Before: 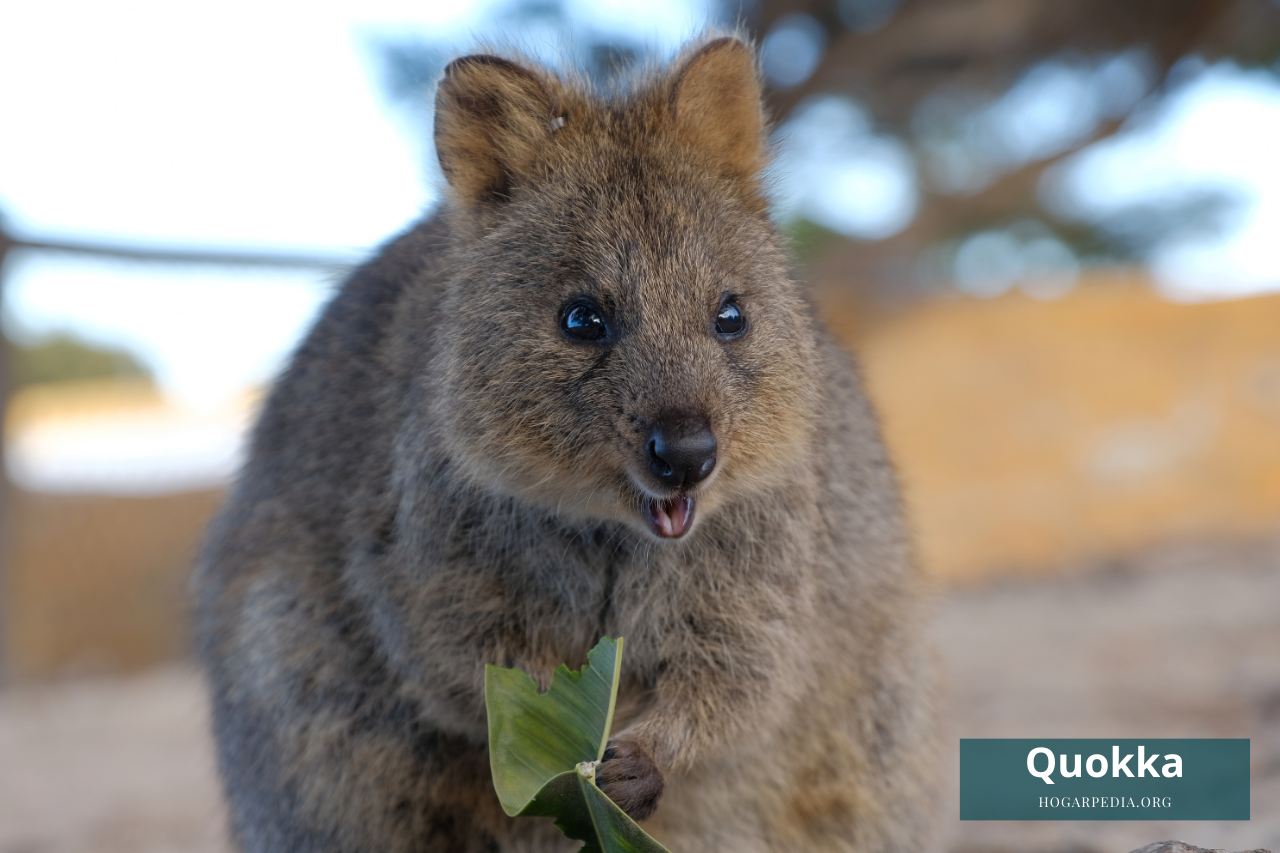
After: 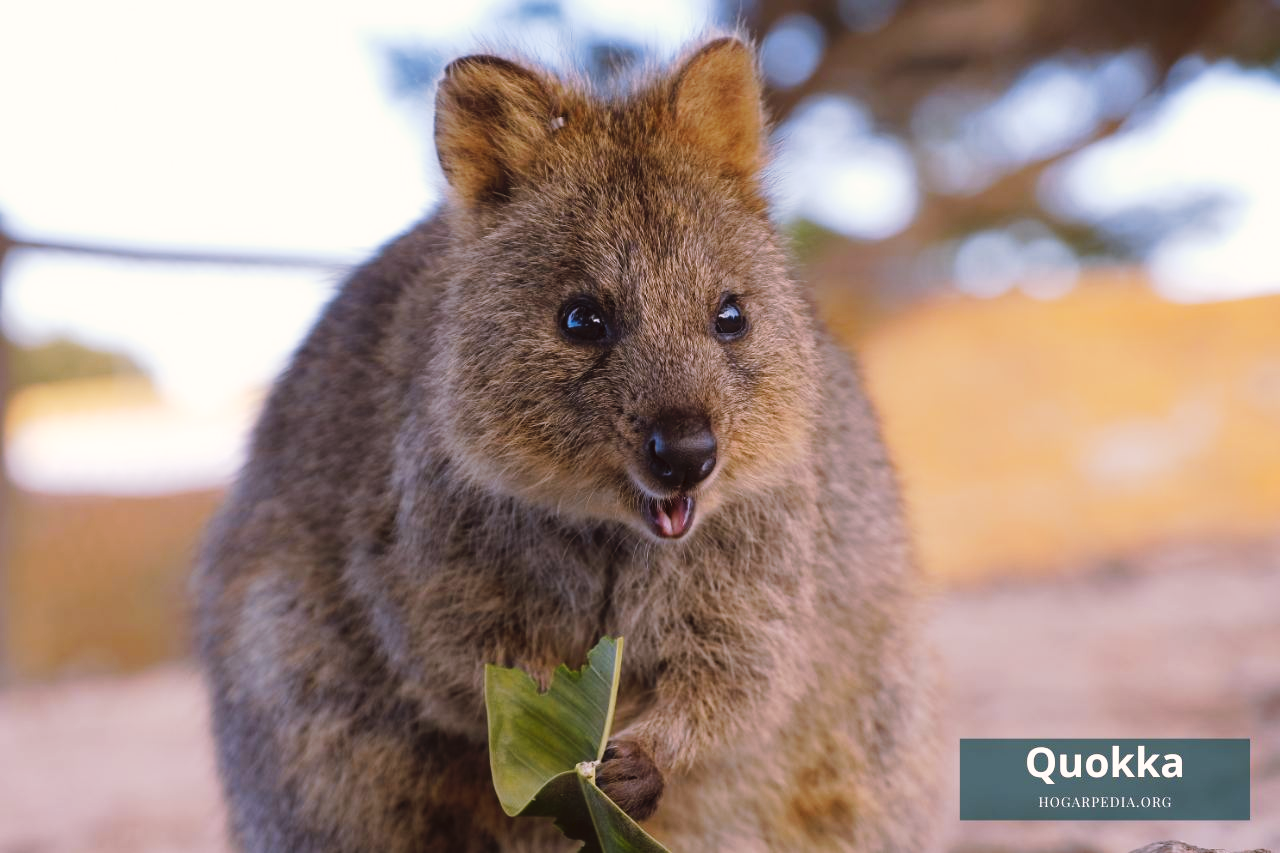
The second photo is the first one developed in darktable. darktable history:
tone curve: curves: ch0 [(0, 0) (0.003, 0.024) (0.011, 0.032) (0.025, 0.041) (0.044, 0.054) (0.069, 0.069) (0.1, 0.09) (0.136, 0.116) (0.177, 0.162) (0.224, 0.213) (0.277, 0.278) (0.335, 0.359) (0.399, 0.447) (0.468, 0.543) (0.543, 0.621) (0.623, 0.717) (0.709, 0.807) (0.801, 0.876) (0.898, 0.934) (1, 1)], preserve colors none
color look up table: target L [87.99, 87.74, 83.39, 85.35, 84.58, 72.51, 74.77, 67.24, 62.53, 58.77, 57.77, 38.76, 36.17, 200.71, 77.32, 68.86, 68.64, 52.4, 62.47, 48.08, 54.65, 50.6, 45.92, 49.69, 33.24, 28.1, 29.84, 27.09, 4.57, 79.97, 74.38, 72.56, 68.52, 54.83, 63.99, 63.42, 52.55, 54.45, 47.4, 41.75, 34.69, 30.59, 25.57, 20.86, 8.637, 97.2, 71.59, 62.26, 48.08], target a [-14.81, -30.91, -52.17, -52.6, -0.279, 5.594, 5.846, -33.92, -43.58, -32.8, -3.669, -19.6, -18.15, 0, 28.3, 31.25, 25.48, 60.41, 24.71, 66.39, 32.67, 13.34, 64.43, 8.303, 44.96, 34.54, 9.435, 40.65, 20.14, 35.64, 24.19, 18.04, 46.86, 74.39, 63.89, 39.66, 63.76, 12.67, 33.9, 4.836, 53.43, 36.29, 40.91, 5.736, 29.28, -4.457, -21.84, -5.478, -4.54], target b [87.74, -2.649, 69.33, 31.5, 35.71, 58.1, 7.94, 31.71, 55.08, 3.769, 53.06, 36.67, 4.068, -0.001, 14.41, 37.69, 66.31, 14.97, 57.05, 55.69, 22.21, 3.033, 42.27, 34.97, 46.06, 18.61, 18.66, 19.41, 7.324, -25.27, -12.69, -34.06, -14.9, -37.49, -50.5, -49.08, -17.86, -62.54, -28.9, -20.27, -54.99, -77.06, -6.588, -25.13, -43.67, 3.116, -28.8, -16.68, -42.12], num patches 49
